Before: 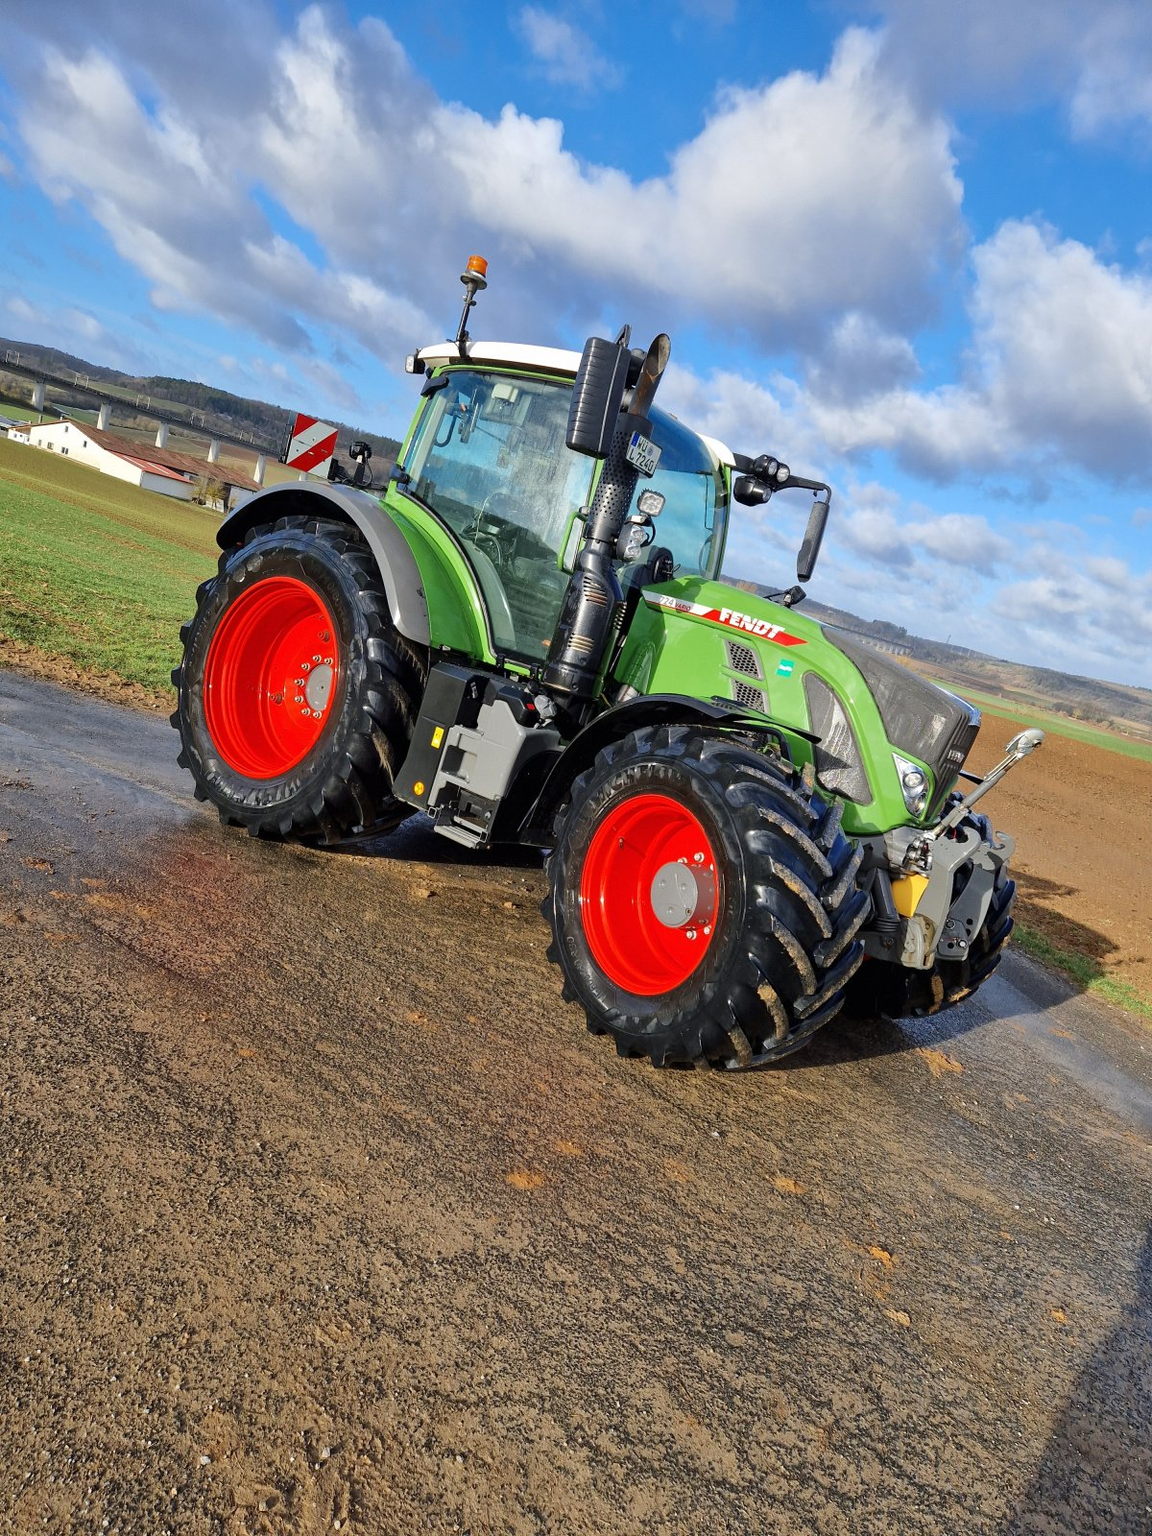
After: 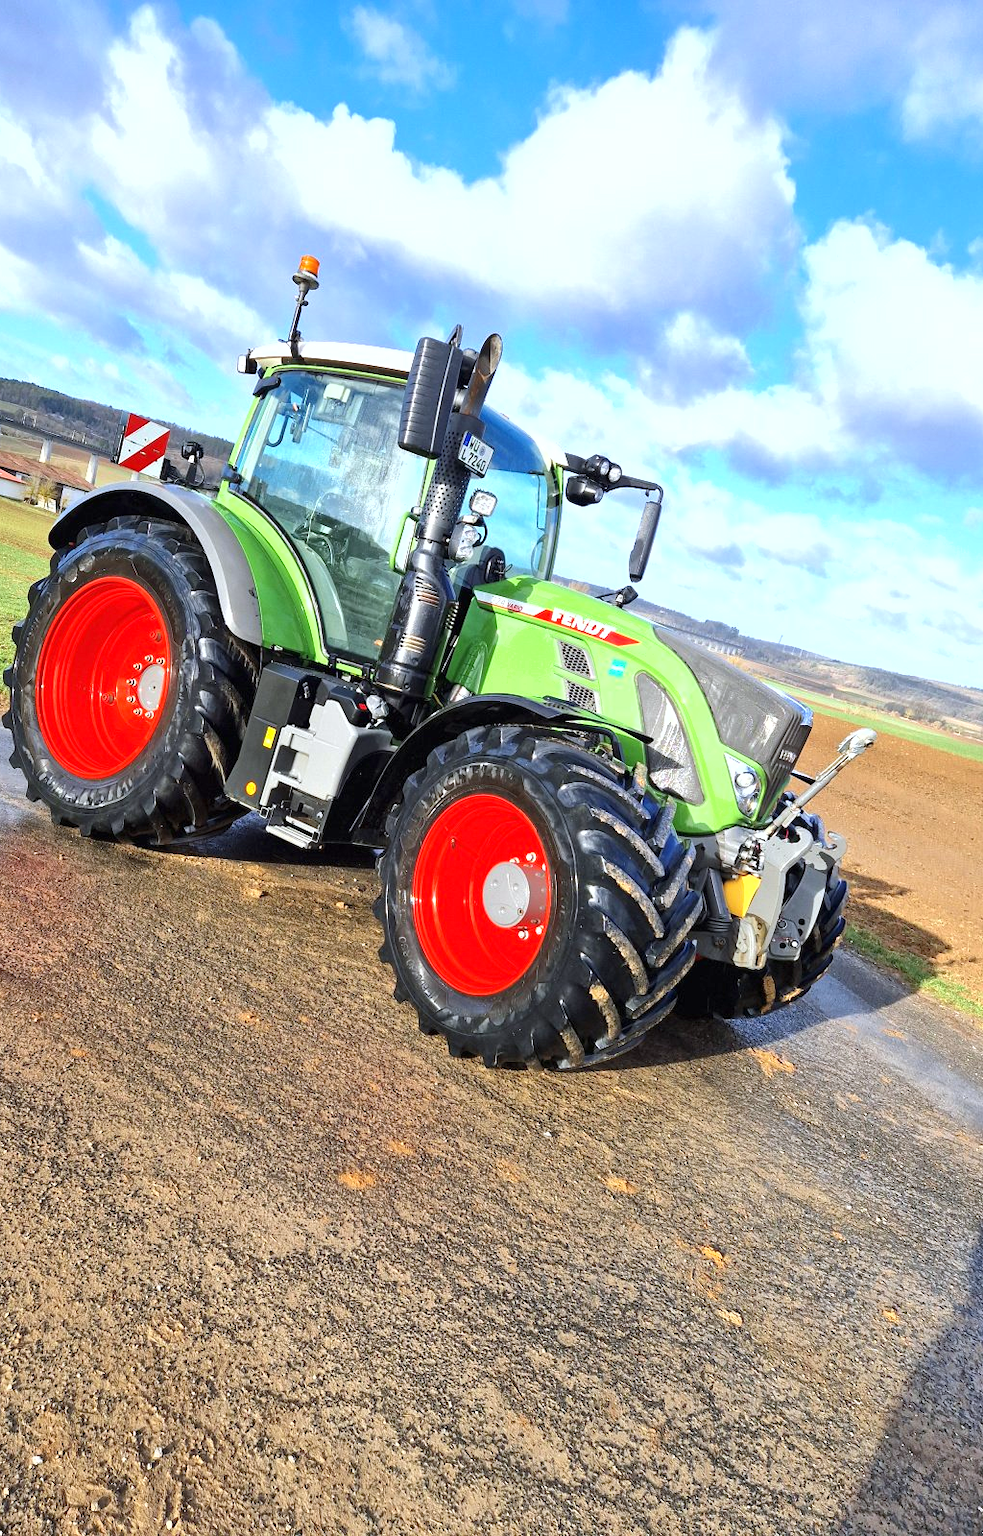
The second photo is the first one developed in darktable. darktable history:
crop and rotate: left 14.584%
exposure: black level correction 0, exposure 0.95 EV, compensate exposure bias true, compensate highlight preservation false
white balance: red 0.976, blue 1.04
shadows and highlights: radius 125.46, shadows 21.19, highlights -21.19, low approximation 0.01
